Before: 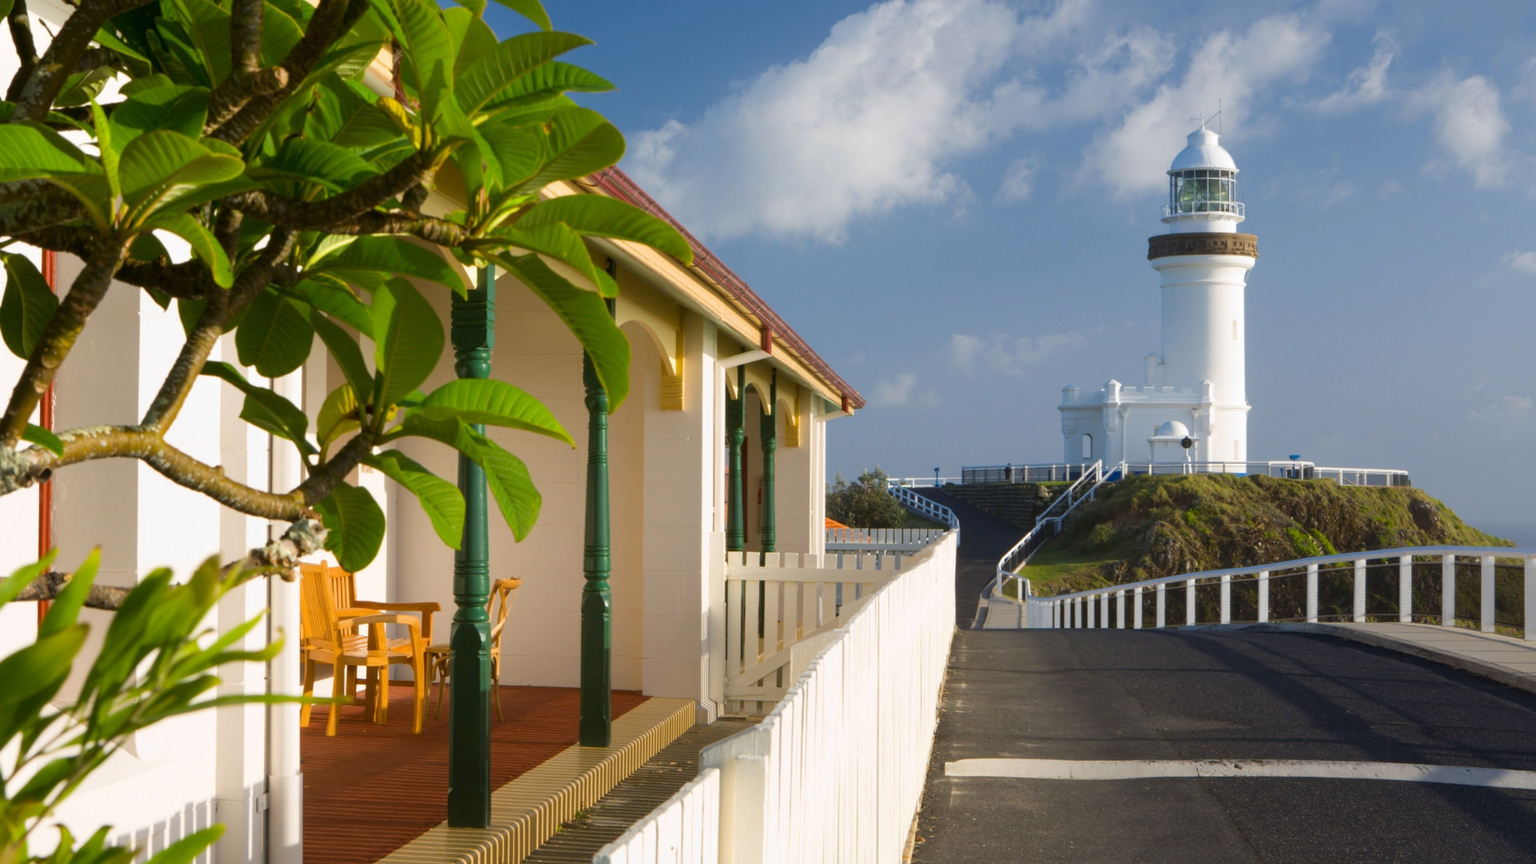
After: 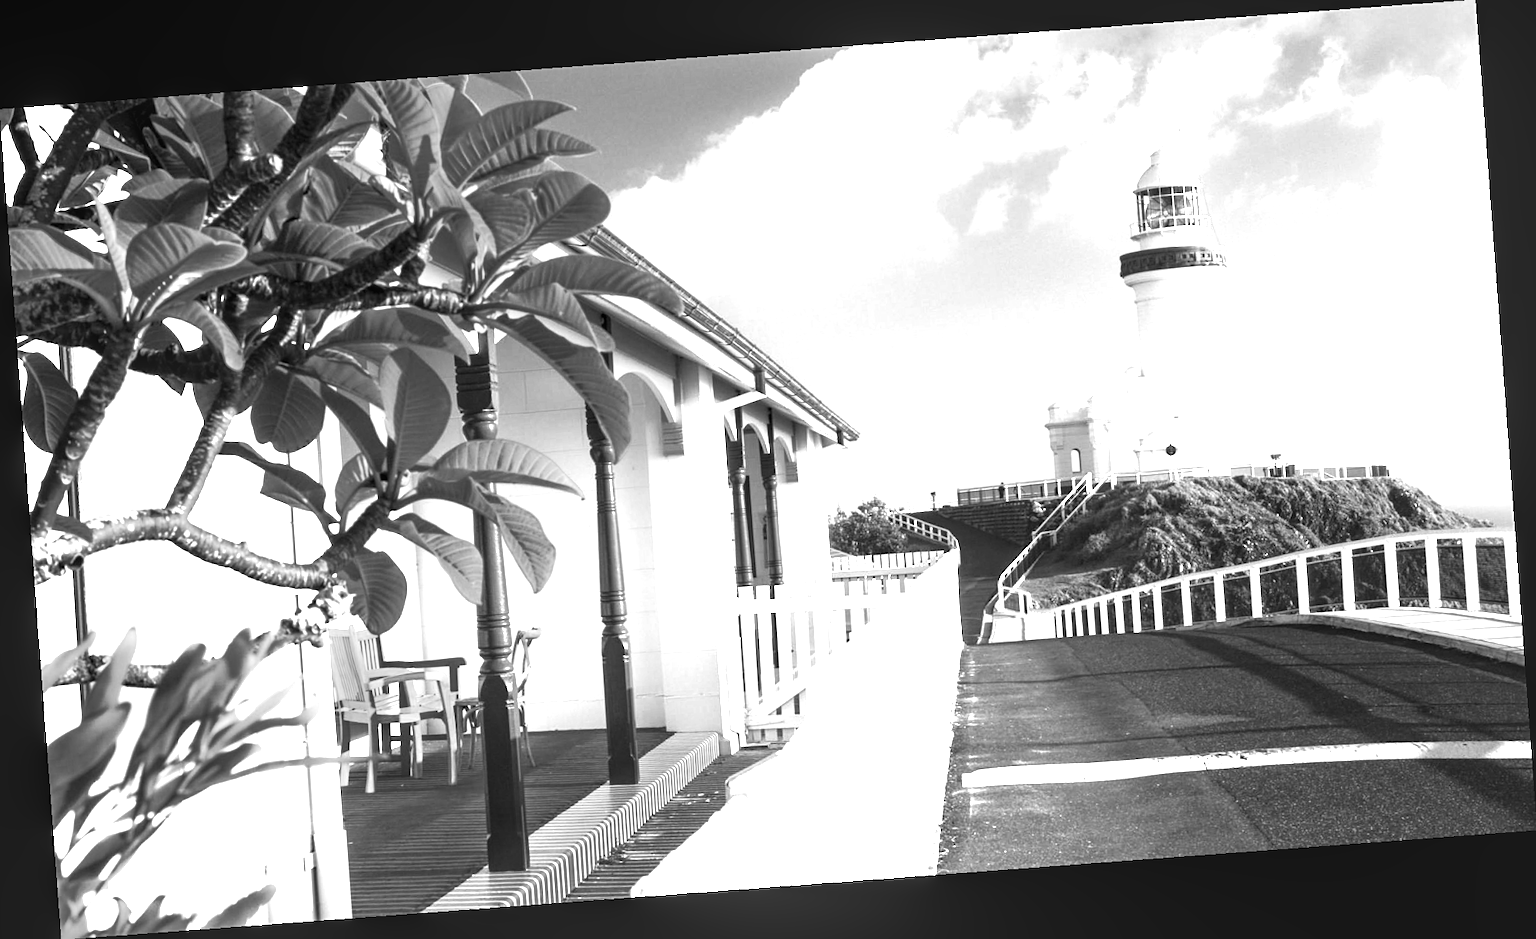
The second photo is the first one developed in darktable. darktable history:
local contrast: on, module defaults
levels: levels [0.101, 0.578, 0.953]
sharpen: amount 0.2
monochrome: a -11.7, b 1.62, size 0.5, highlights 0.38
exposure: black level correction 0.001, exposure 2 EV, compensate highlight preservation false
white balance: red 0.978, blue 0.999
rotate and perspective: rotation -4.25°, automatic cropping off
